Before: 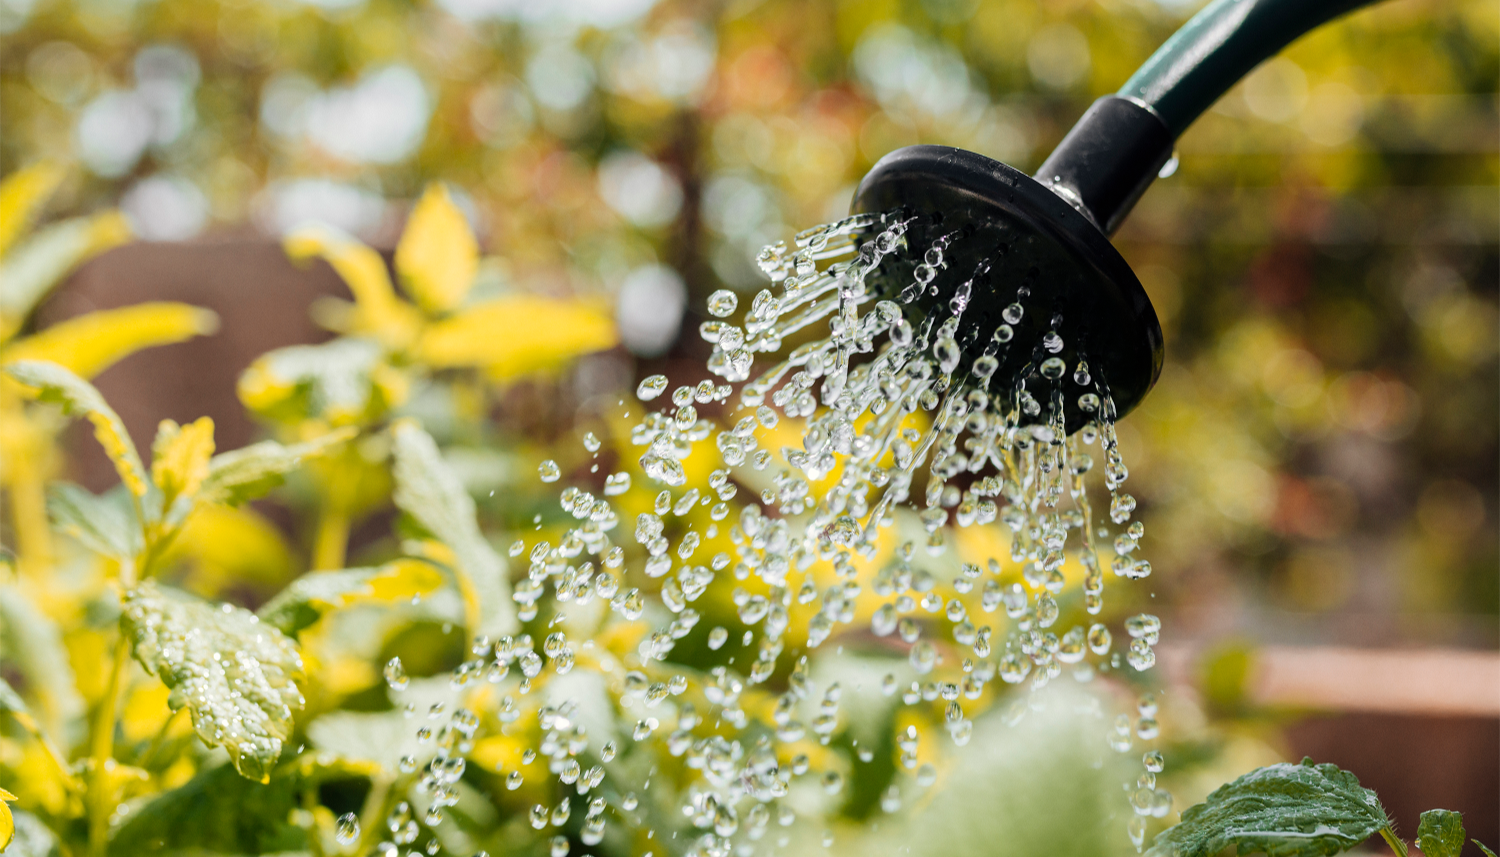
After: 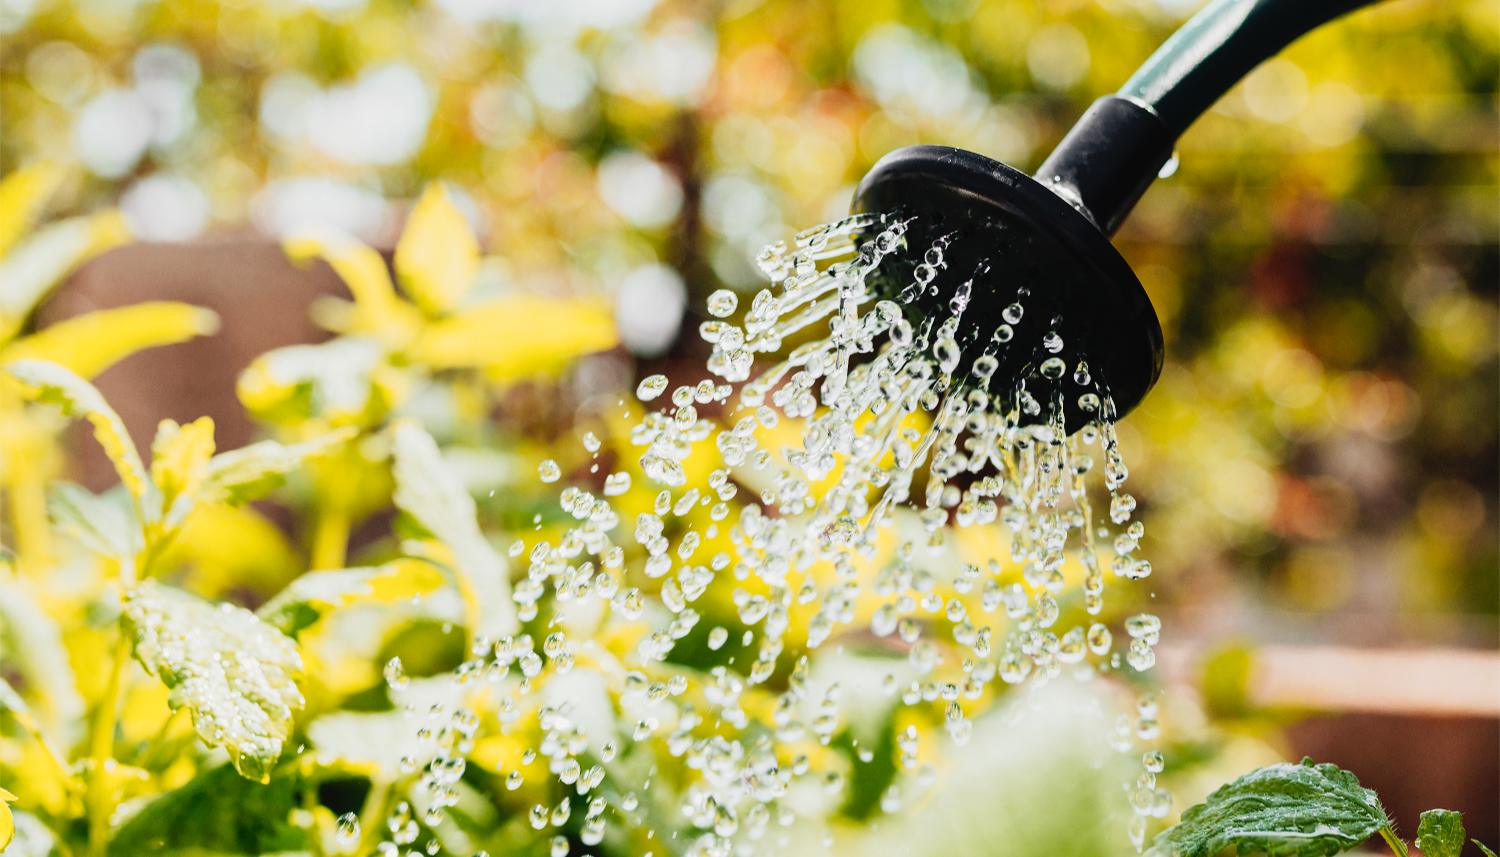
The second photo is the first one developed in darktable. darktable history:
tone curve: curves: ch0 [(0, 0.023) (0.113, 0.081) (0.204, 0.197) (0.498, 0.608) (0.709, 0.819) (0.984, 0.961)]; ch1 [(0, 0) (0.172, 0.123) (0.317, 0.272) (0.414, 0.382) (0.476, 0.479) (0.505, 0.501) (0.528, 0.54) (0.618, 0.647) (0.709, 0.764) (1, 1)]; ch2 [(0, 0) (0.411, 0.424) (0.492, 0.502) (0.521, 0.521) (0.55, 0.576) (0.686, 0.638) (1, 1)], preserve colors none
